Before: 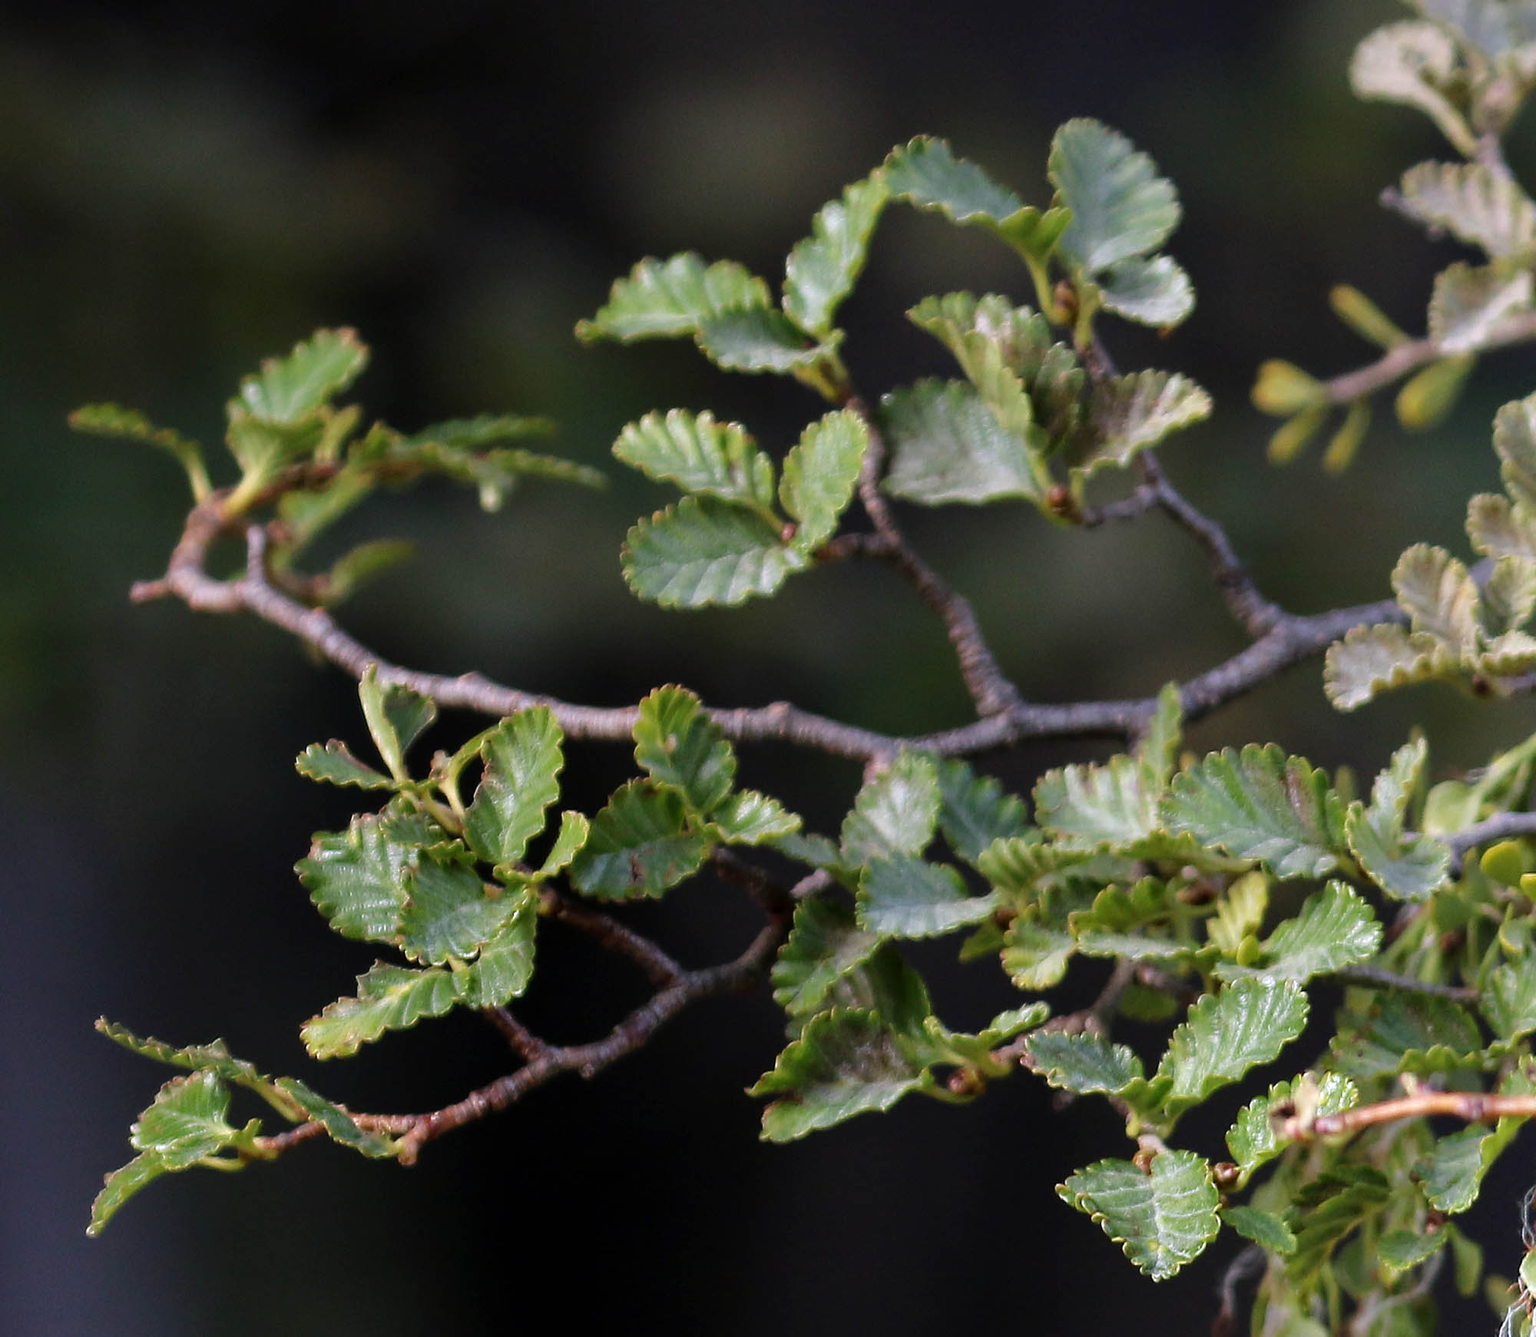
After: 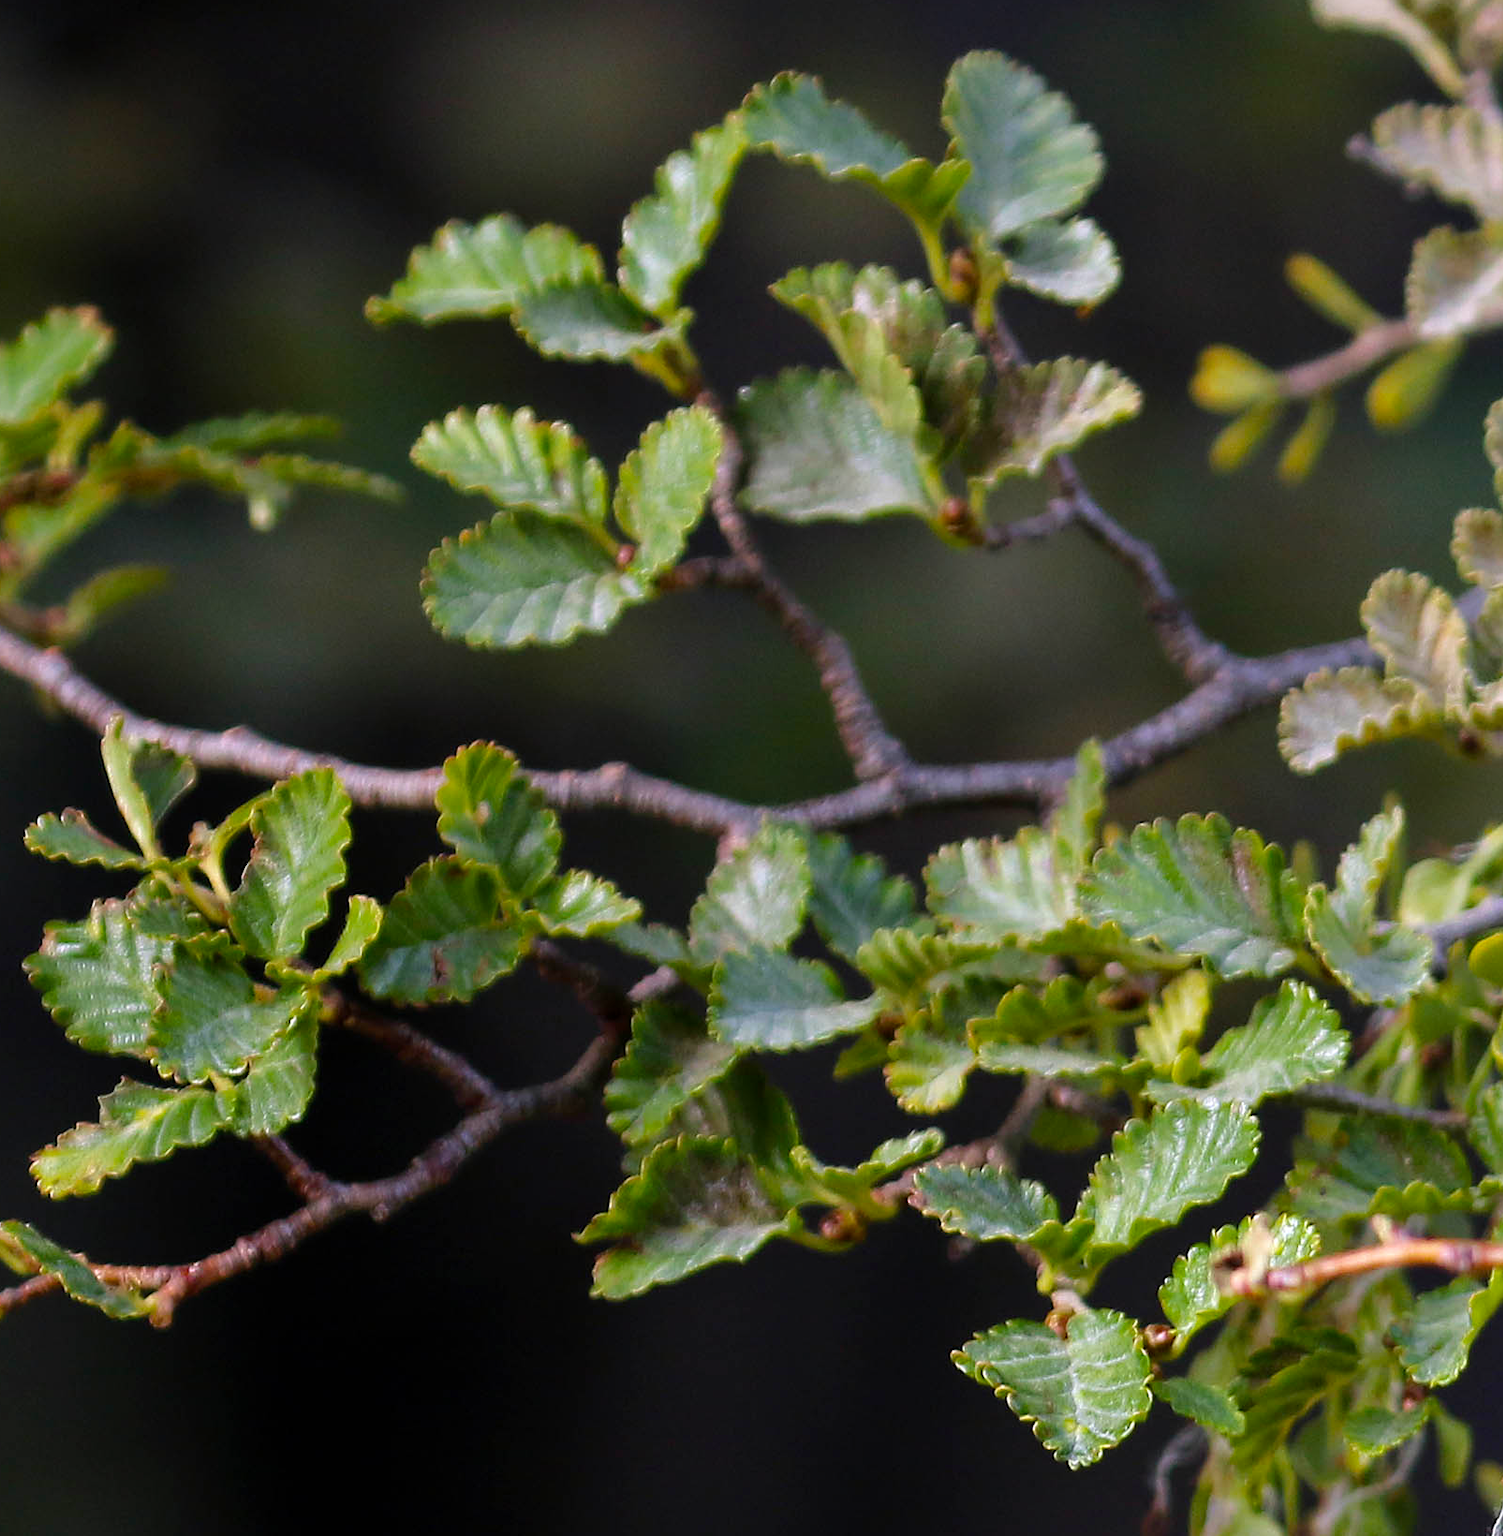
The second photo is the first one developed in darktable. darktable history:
color balance rgb: perceptual saturation grading › global saturation 20%, global vibrance 20%
crop and rotate: left 17.959%, top 5.771%, right 1.742%
